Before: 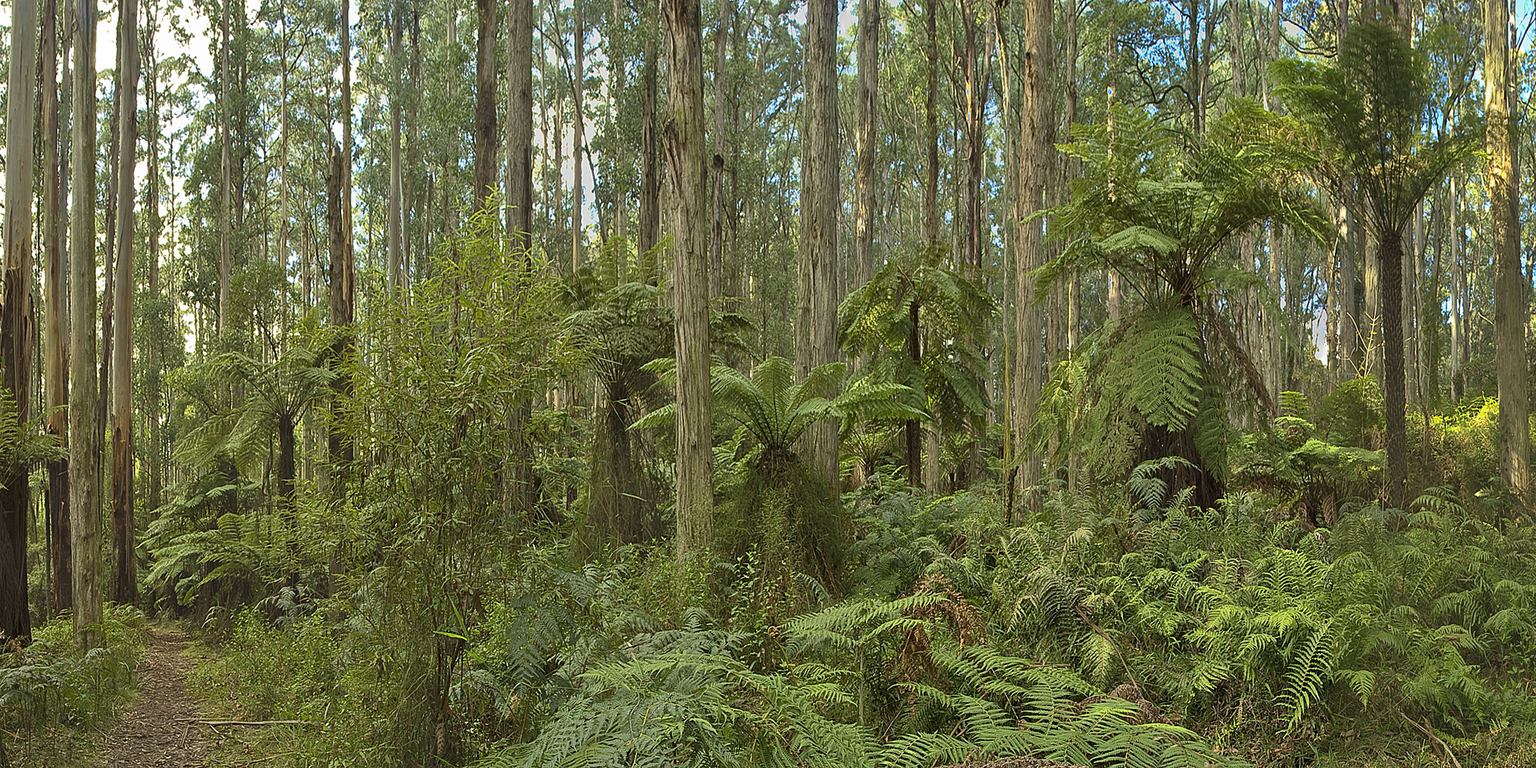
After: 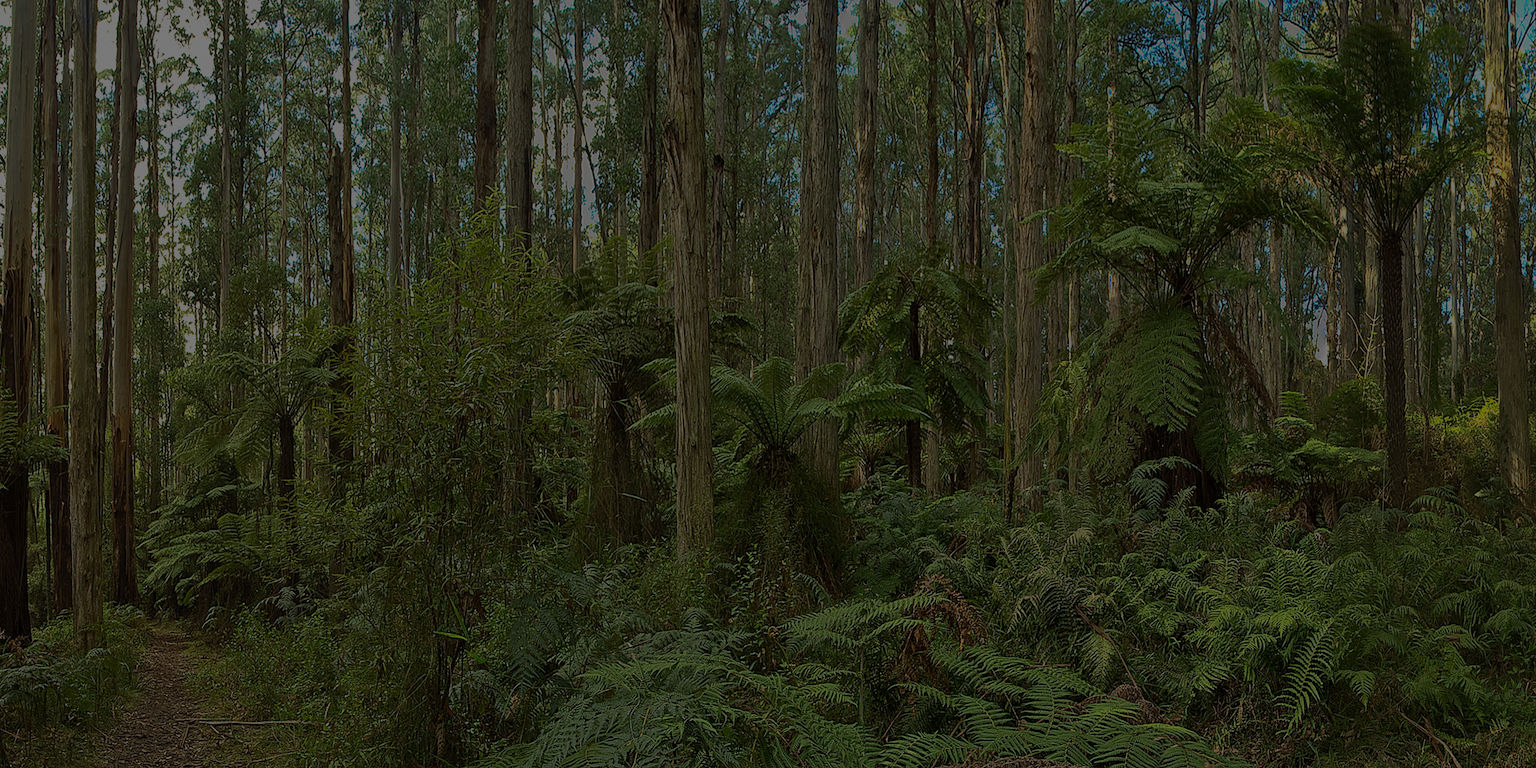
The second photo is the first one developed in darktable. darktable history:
exposure: exposure -2.383 EV, compensate exposure bias true, compensate highlight preservation false
